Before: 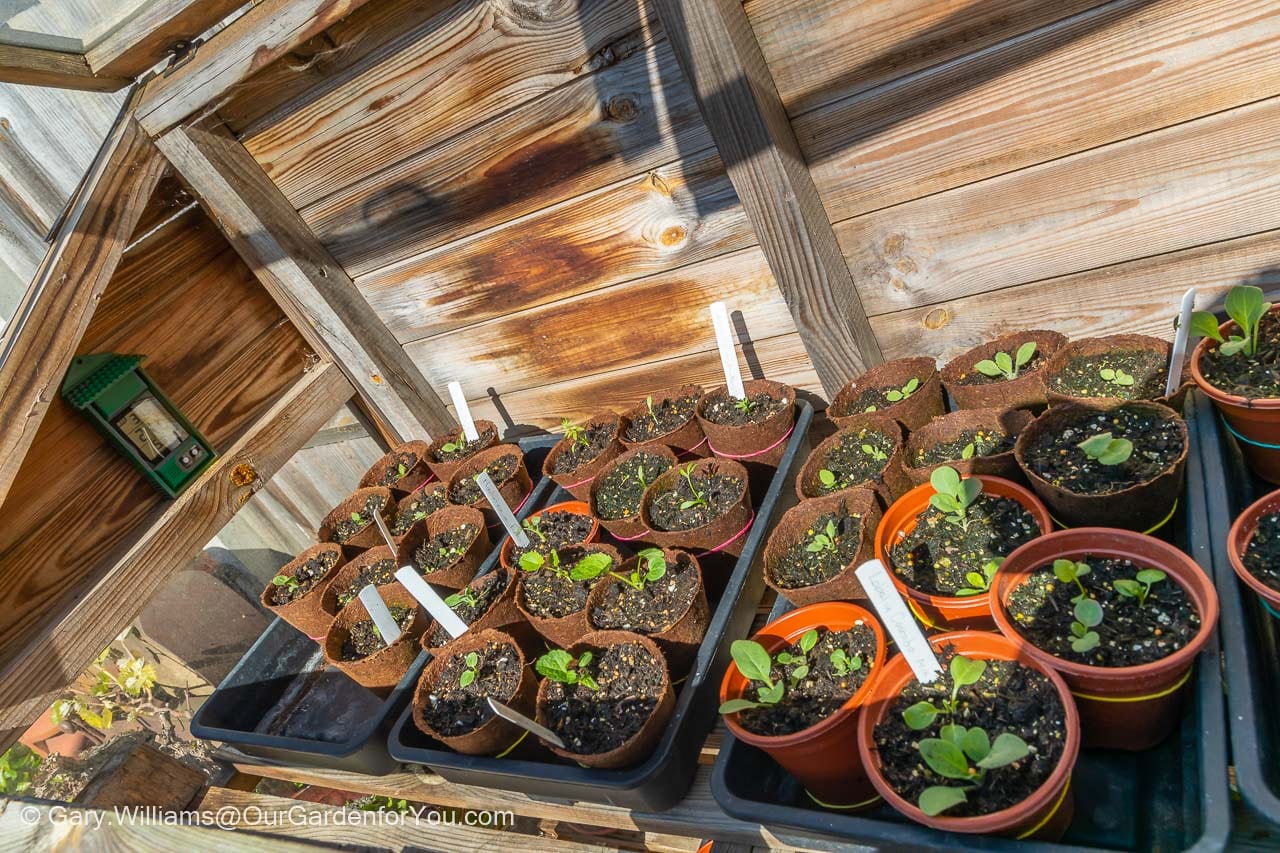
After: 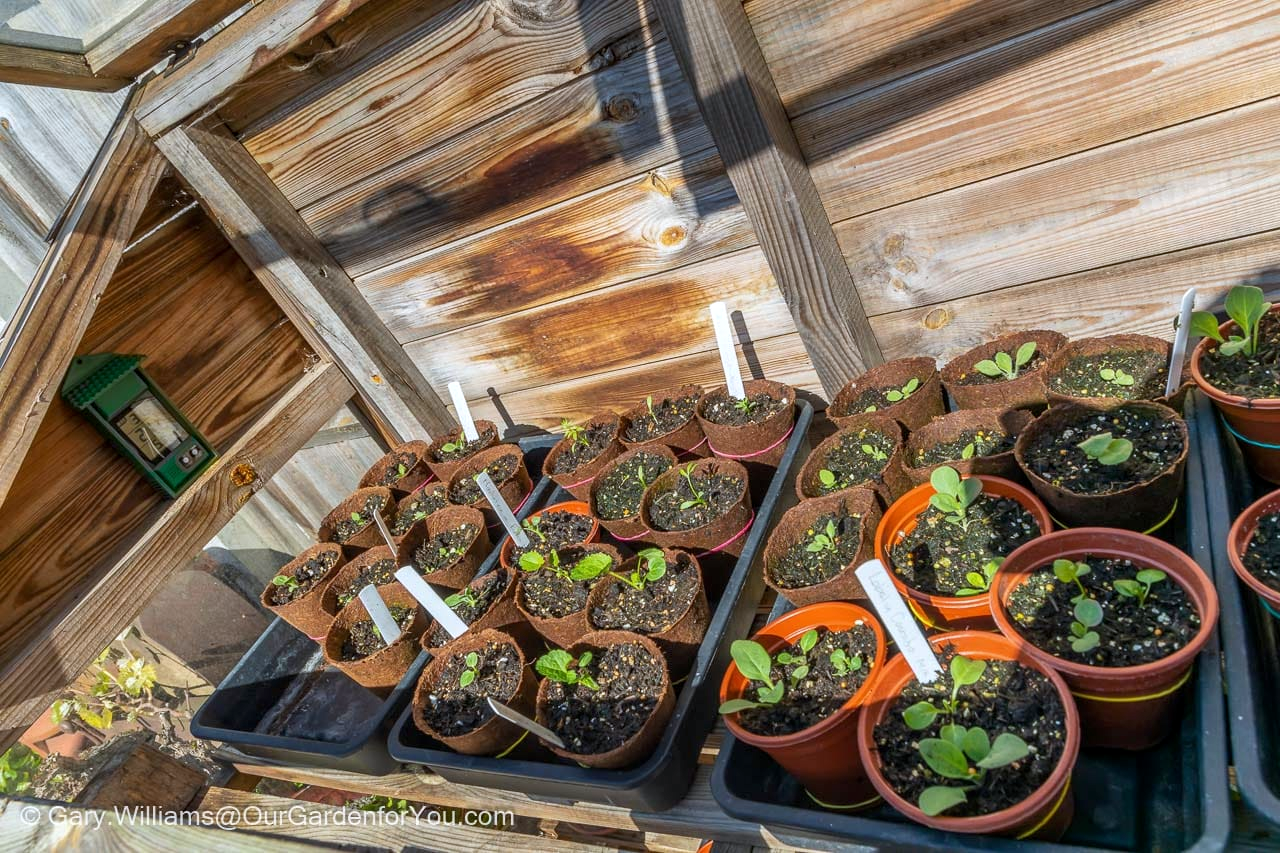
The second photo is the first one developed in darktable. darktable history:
white balance: red 0.974, blue 1.044
local contrast: highlights 100%, shadows 100%, detail 120%, midtone range 0.2
